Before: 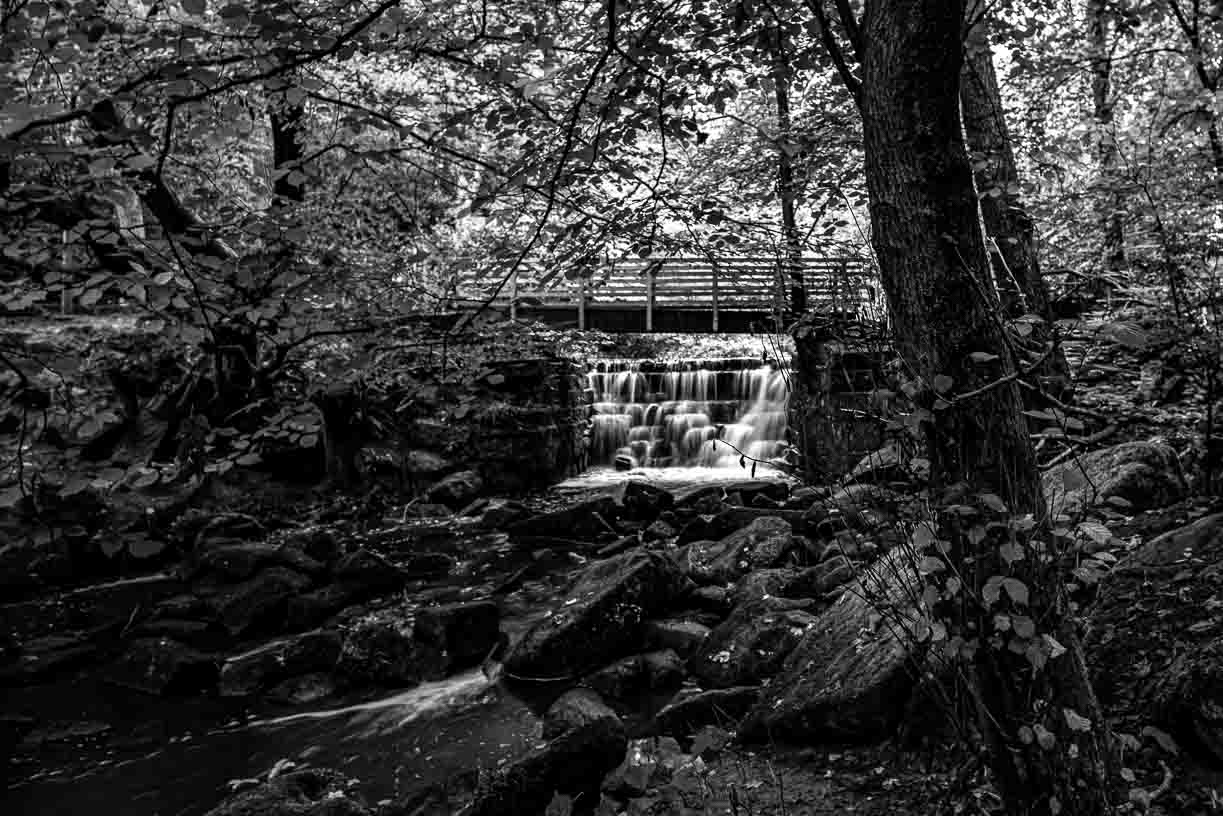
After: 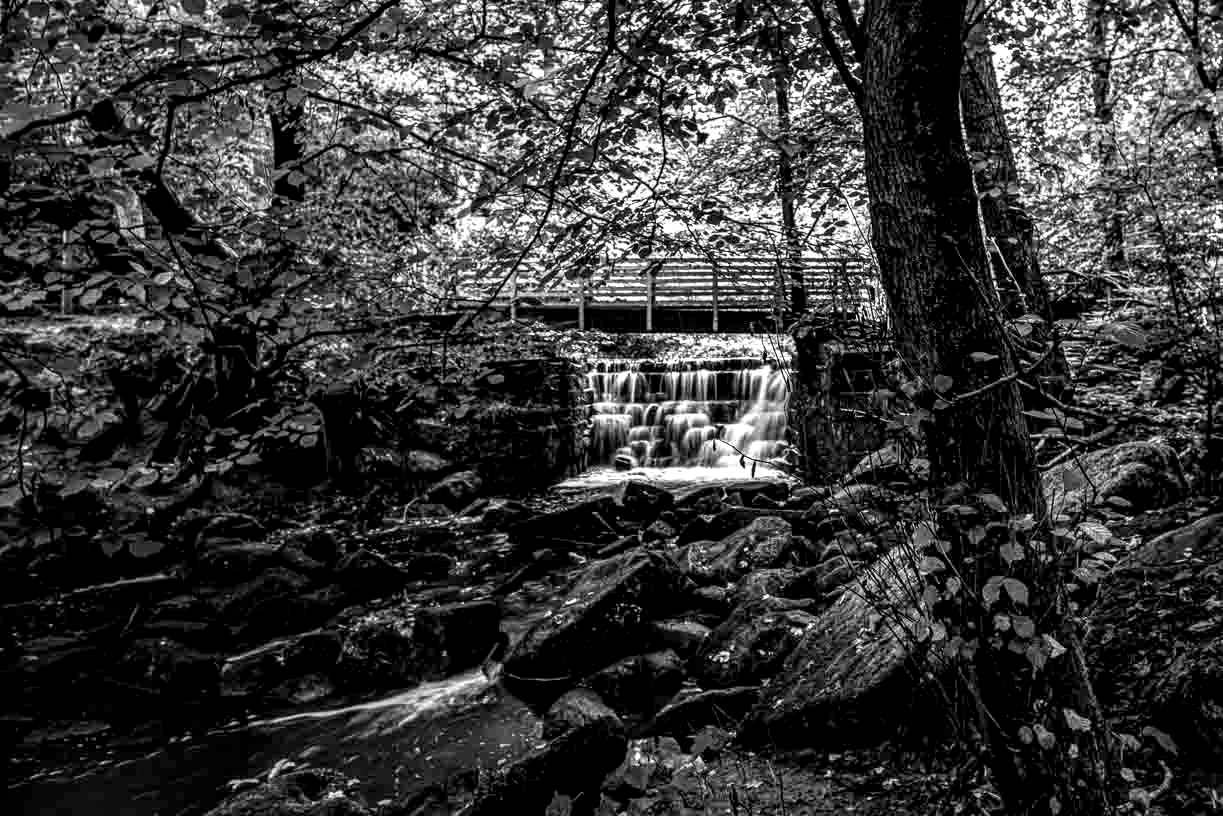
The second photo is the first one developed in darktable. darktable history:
local contrast: highlights 60%, shadows 60%, detail 160%
color correction: saturation 0.8
